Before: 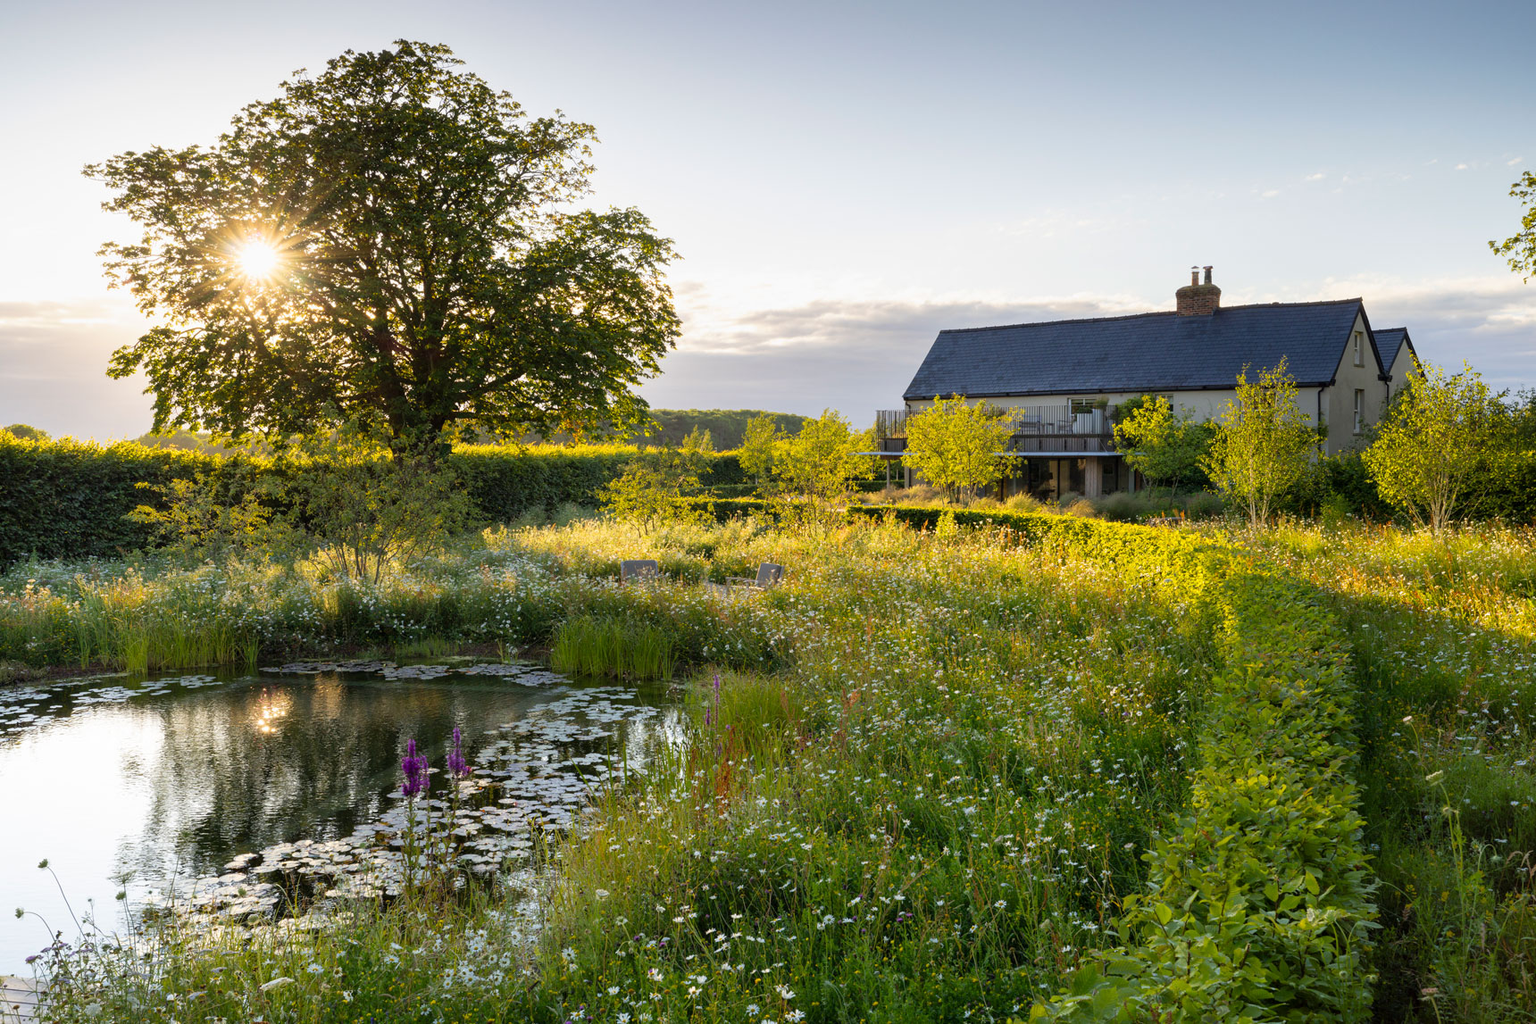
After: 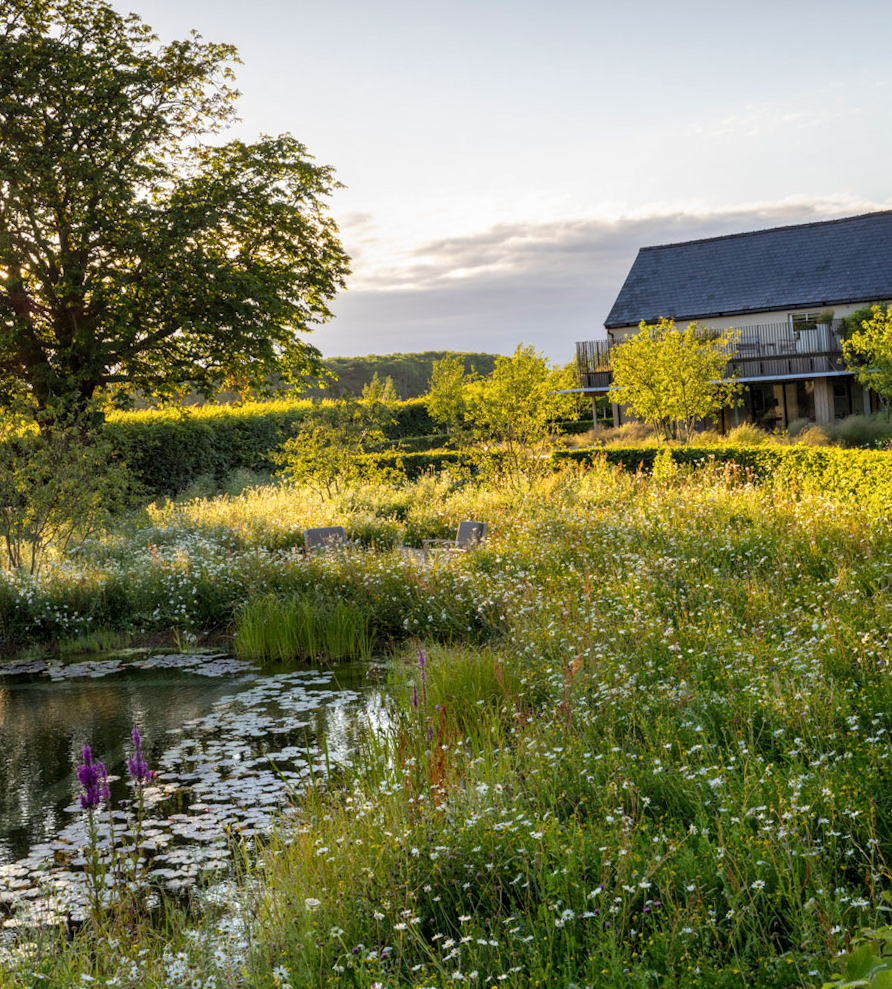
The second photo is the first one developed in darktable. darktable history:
crop and rotate: angle 0.02°, left 24.353%, top 13.219%, right 26.156%, bottom 8.224%
rotate and perspective: rotation -4.2°, shear 0.006, automatic cropping off
local contrast: on, module defaults
